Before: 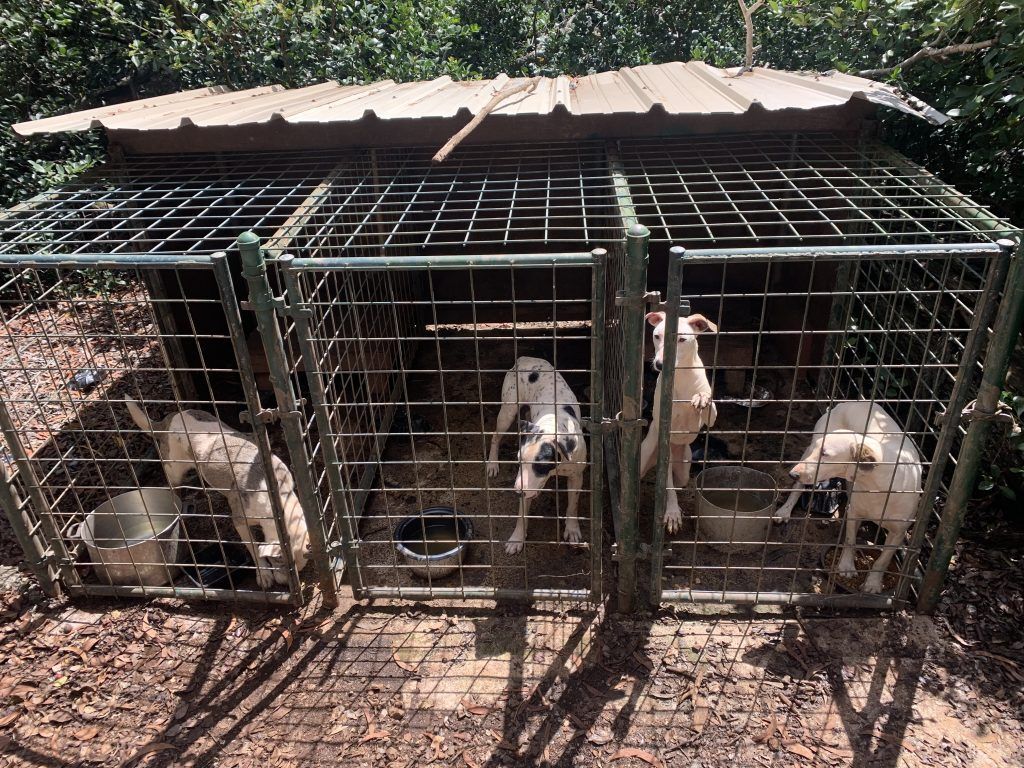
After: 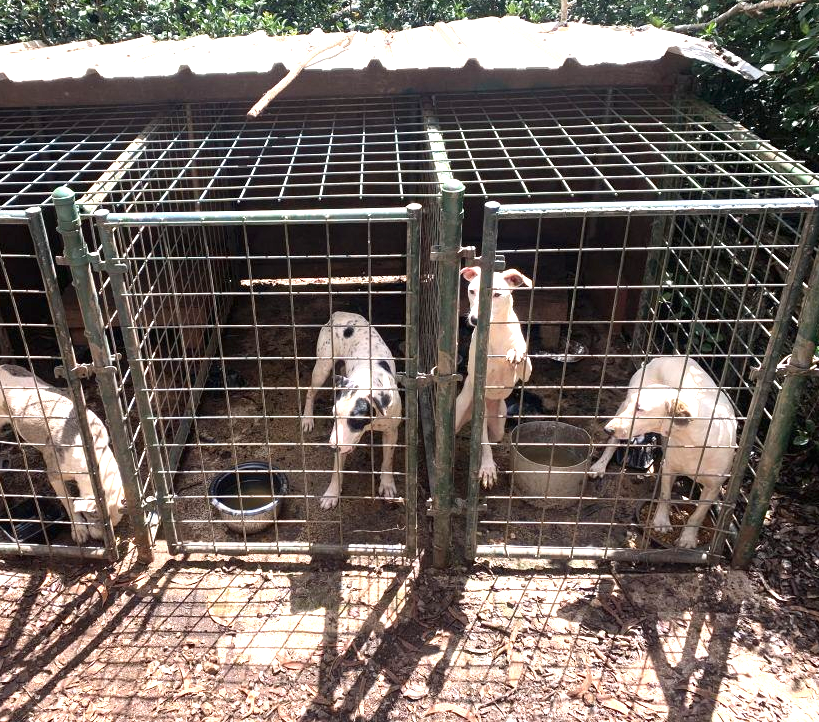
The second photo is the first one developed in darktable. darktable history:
exposure: black level correction 0, exposure 1.2 EV, compensate exposure bias true, compensate highlight preservation false
crop and rotate: left 18.142%, top 5.905%, right 1.847%
